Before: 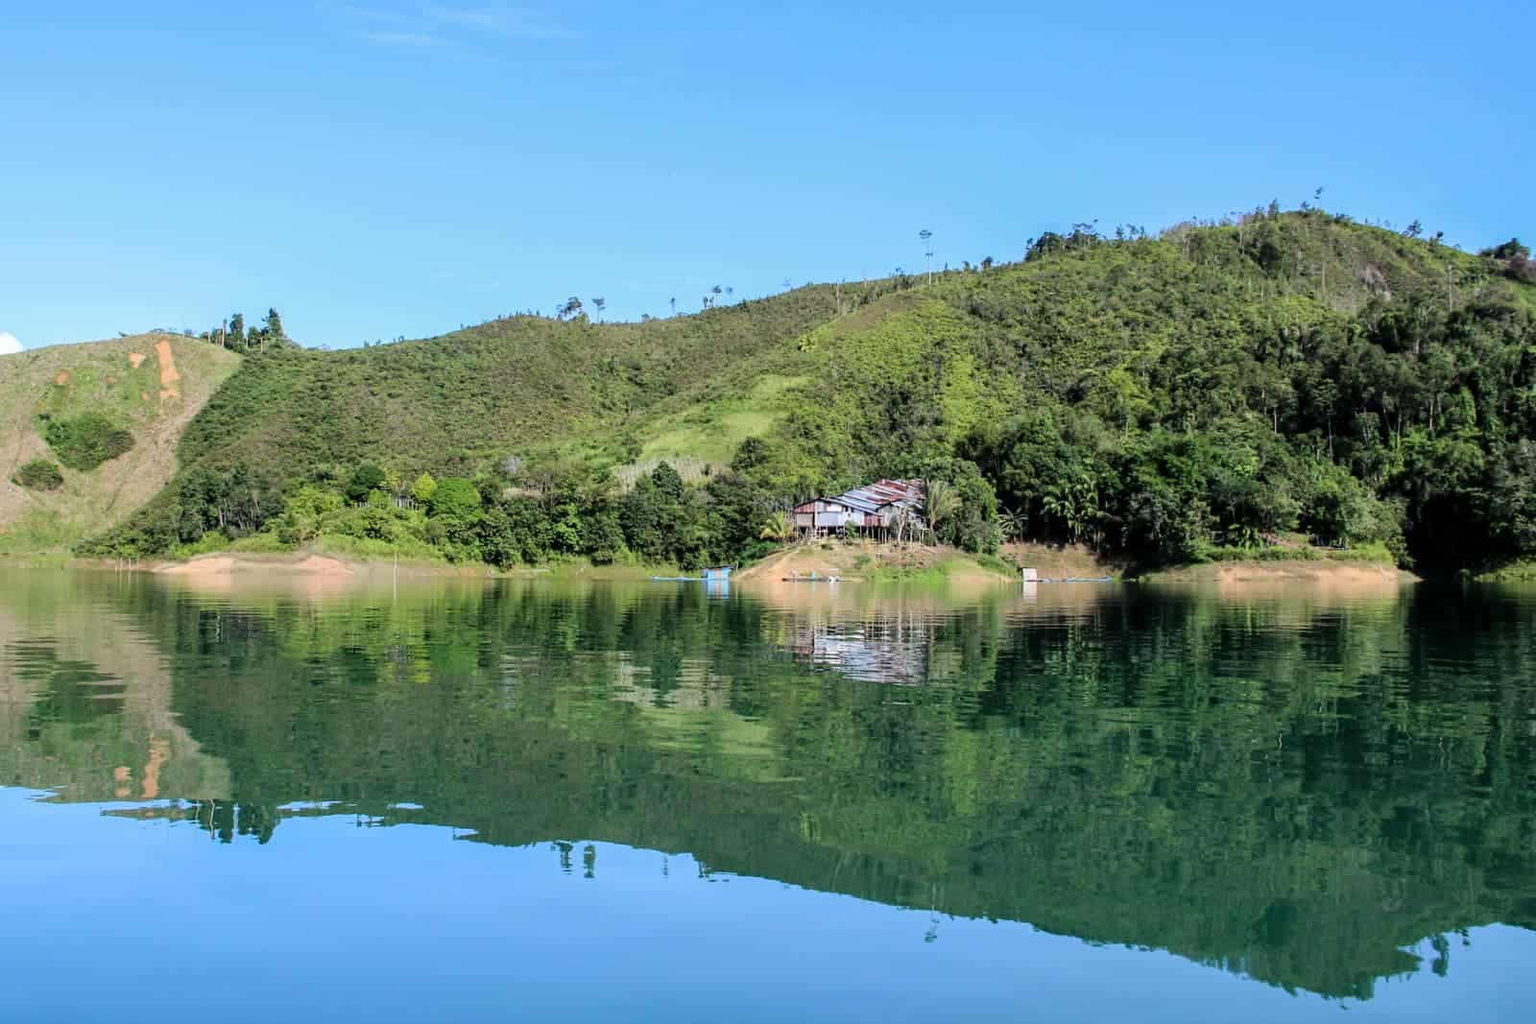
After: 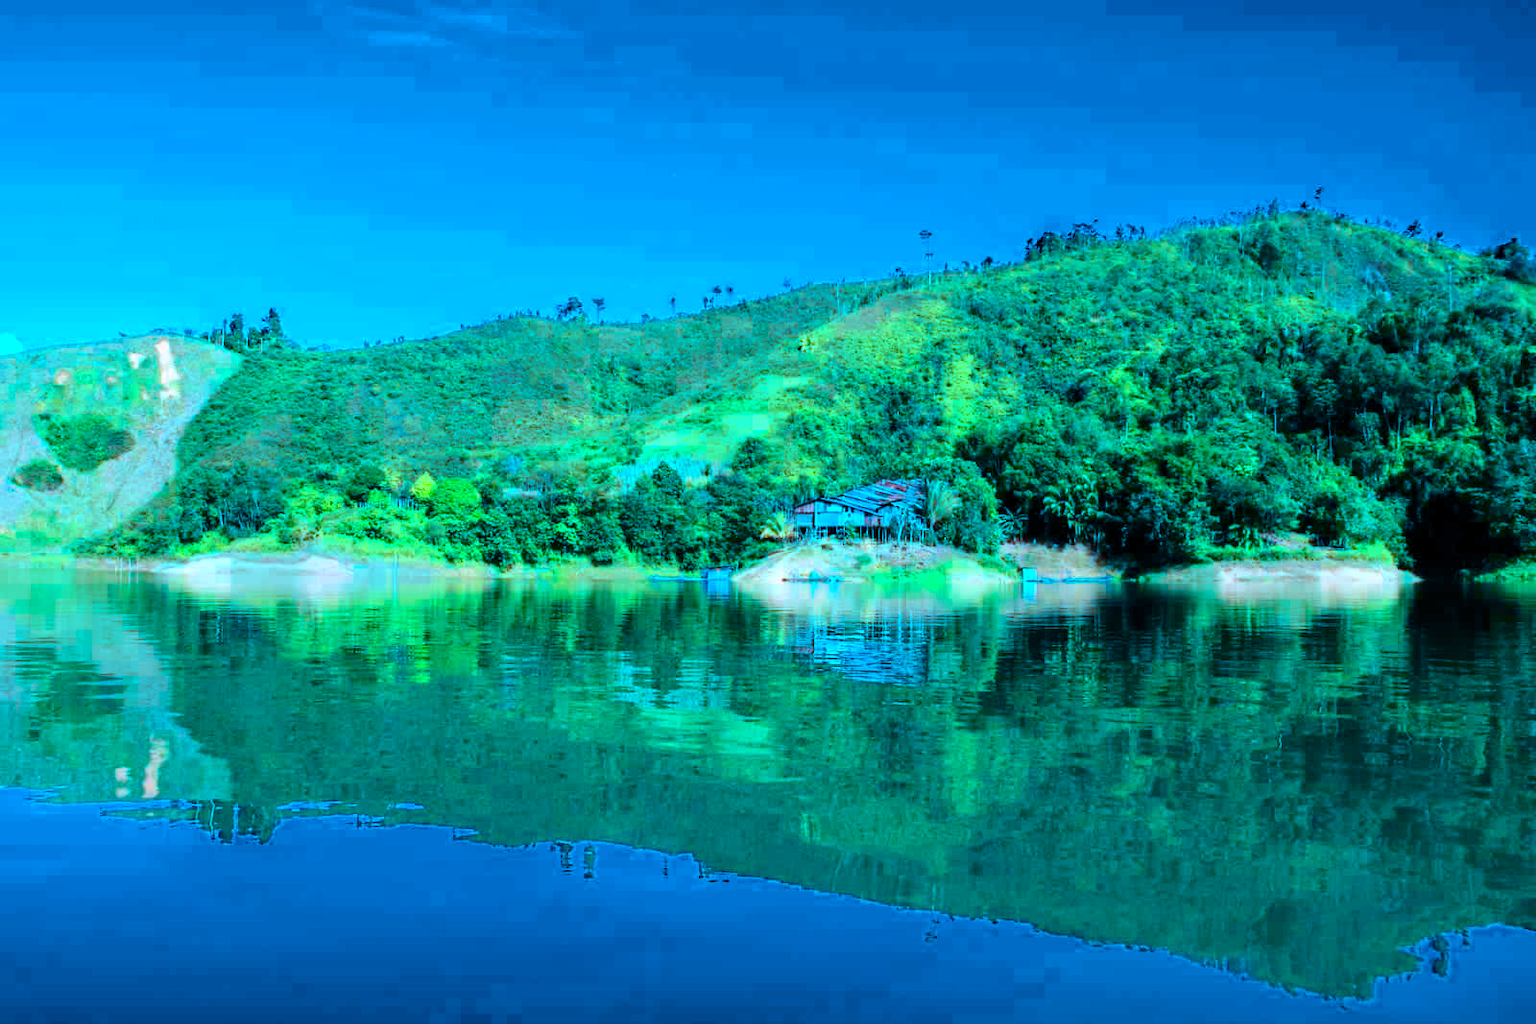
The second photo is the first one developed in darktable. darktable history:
color calibration: output R [1.422, -0.35, -0.252, 0], output G [-0.238, 1.259, -0.084, 0], output B [-0.081, -0.196, 1.58, 0], output brightness [0.49, 0.671, -0.57, 0], x 0.397, y 0.386, temperature 3704.48 K
